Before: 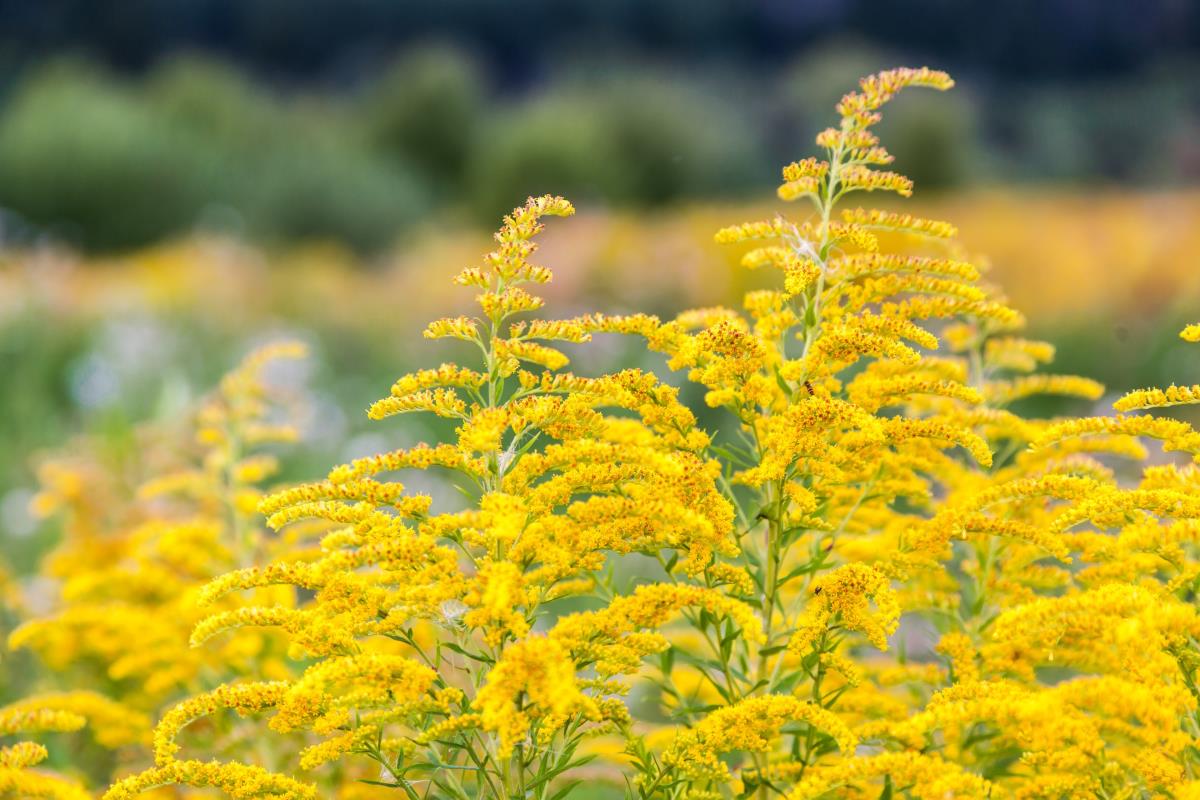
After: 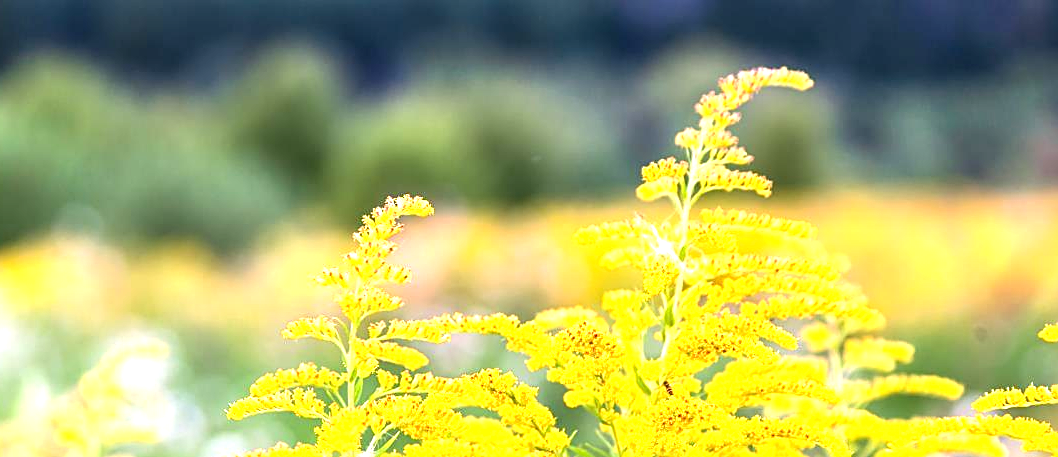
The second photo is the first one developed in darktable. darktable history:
sharpen: on, module defaults
exposure: exposure 1.15 EV, compensate highlight preservation false
crop and rotate: left 11.812%, bottom 42.776%
